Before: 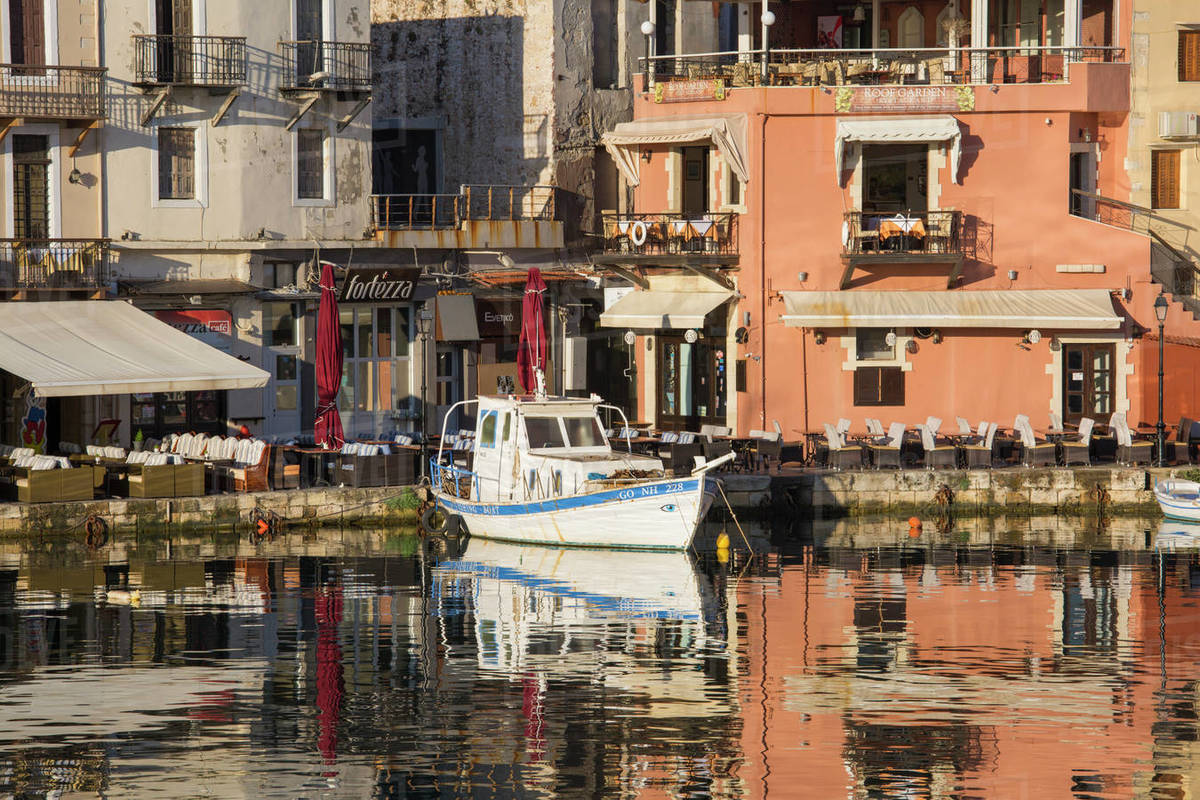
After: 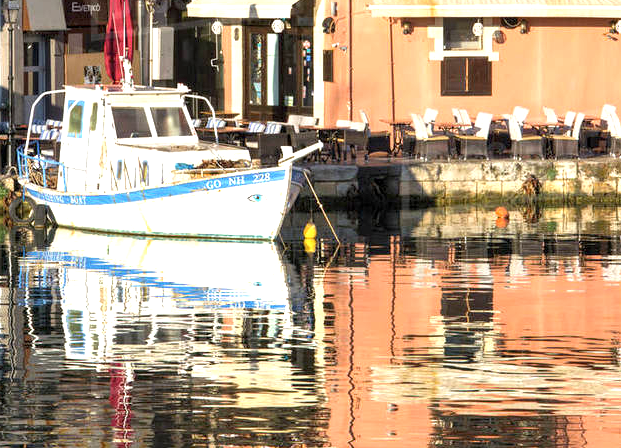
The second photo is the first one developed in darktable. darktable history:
exposure: black level correction 0.001, exposure 1 EV, compensate highlight preservation false
crop: left 34.479%, top 38.822%, right 13.718%, bottom 5.172%
local contrast: highlights 100%, shadows 100%, detail 120%, midtone range 0.2
white balance: red 0.988, blue 1.017
